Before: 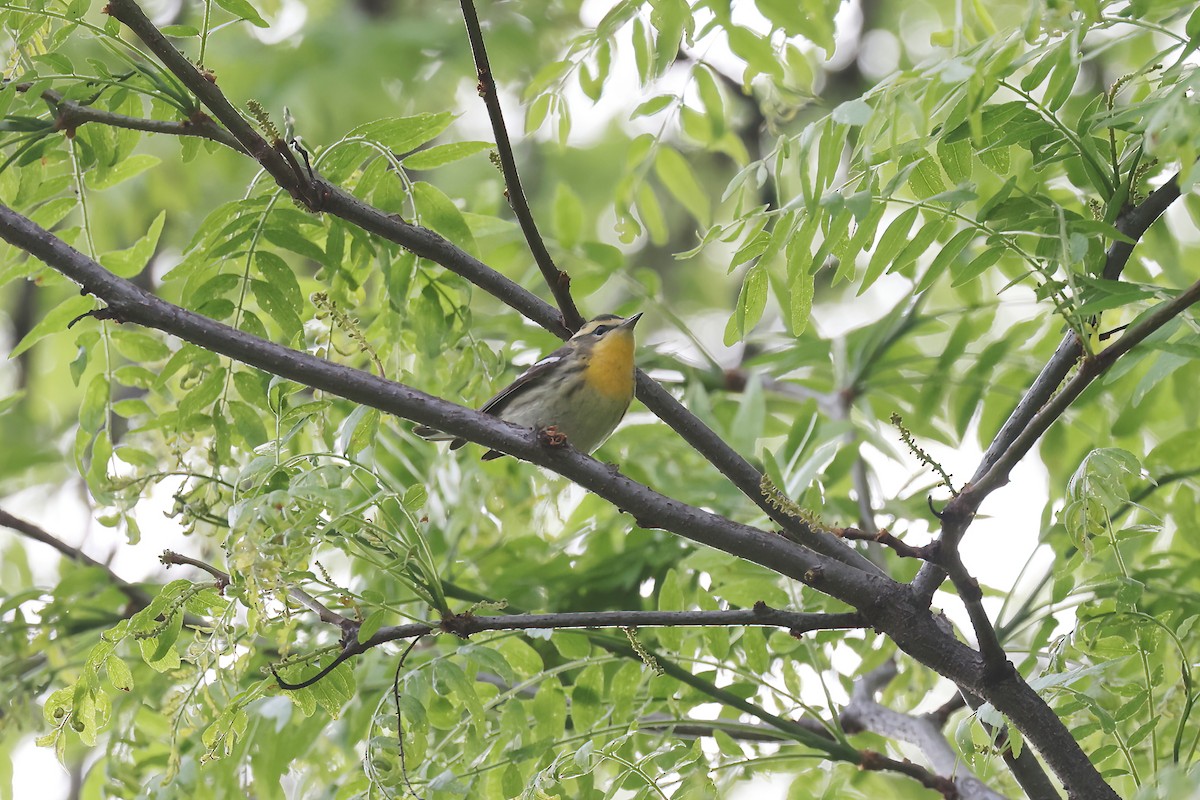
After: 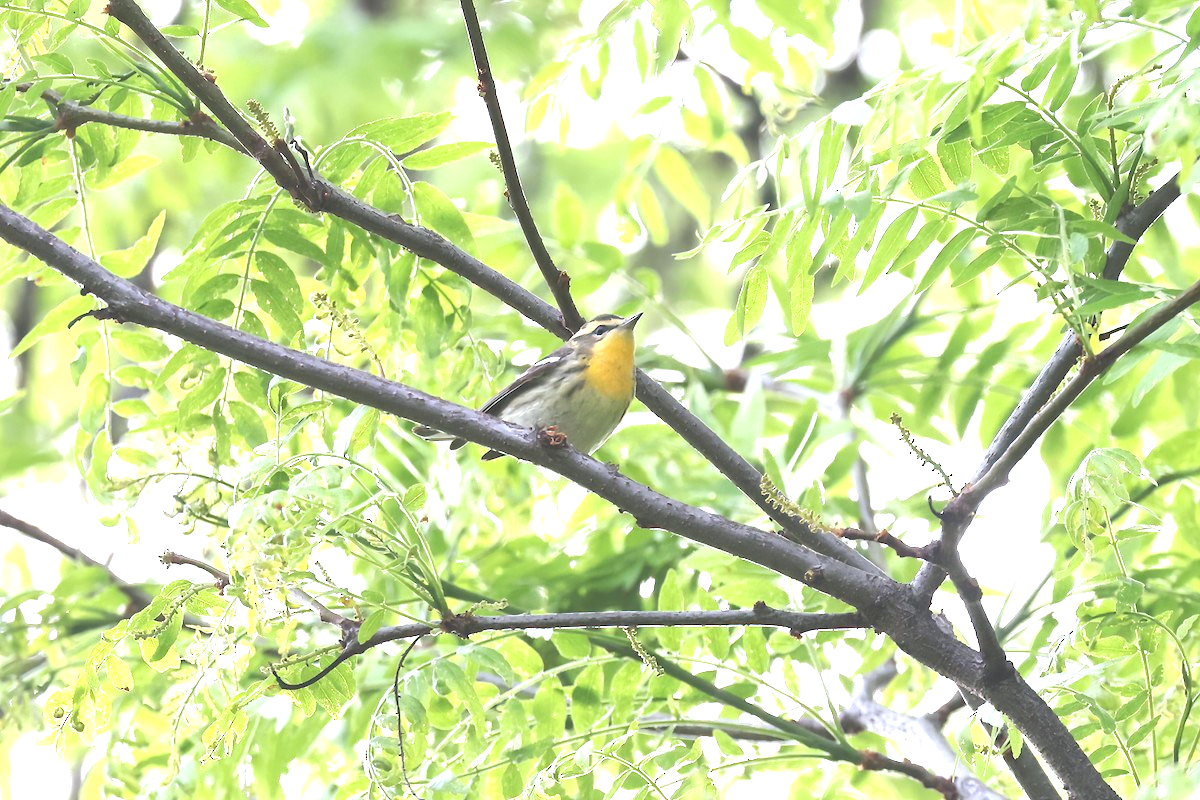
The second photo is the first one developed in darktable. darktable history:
exposure: black level correction 0, exposure 1.3 EV, compensate exposure bias true, compensate highlight preservation false
white balance: red 0.98, blue 1.034
